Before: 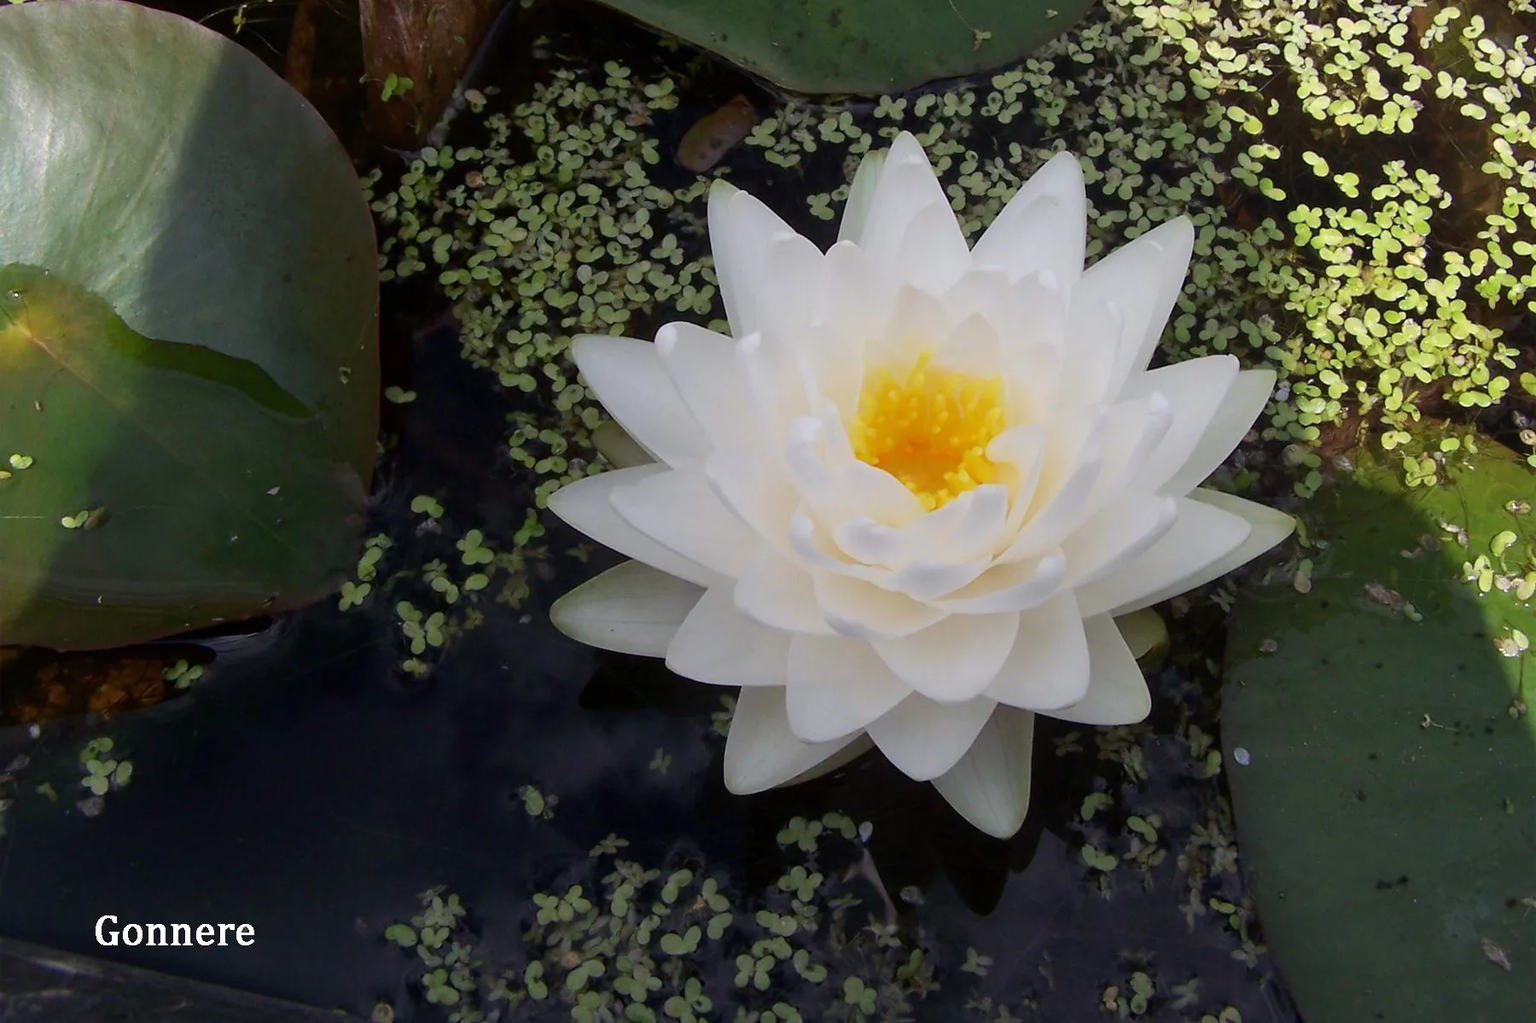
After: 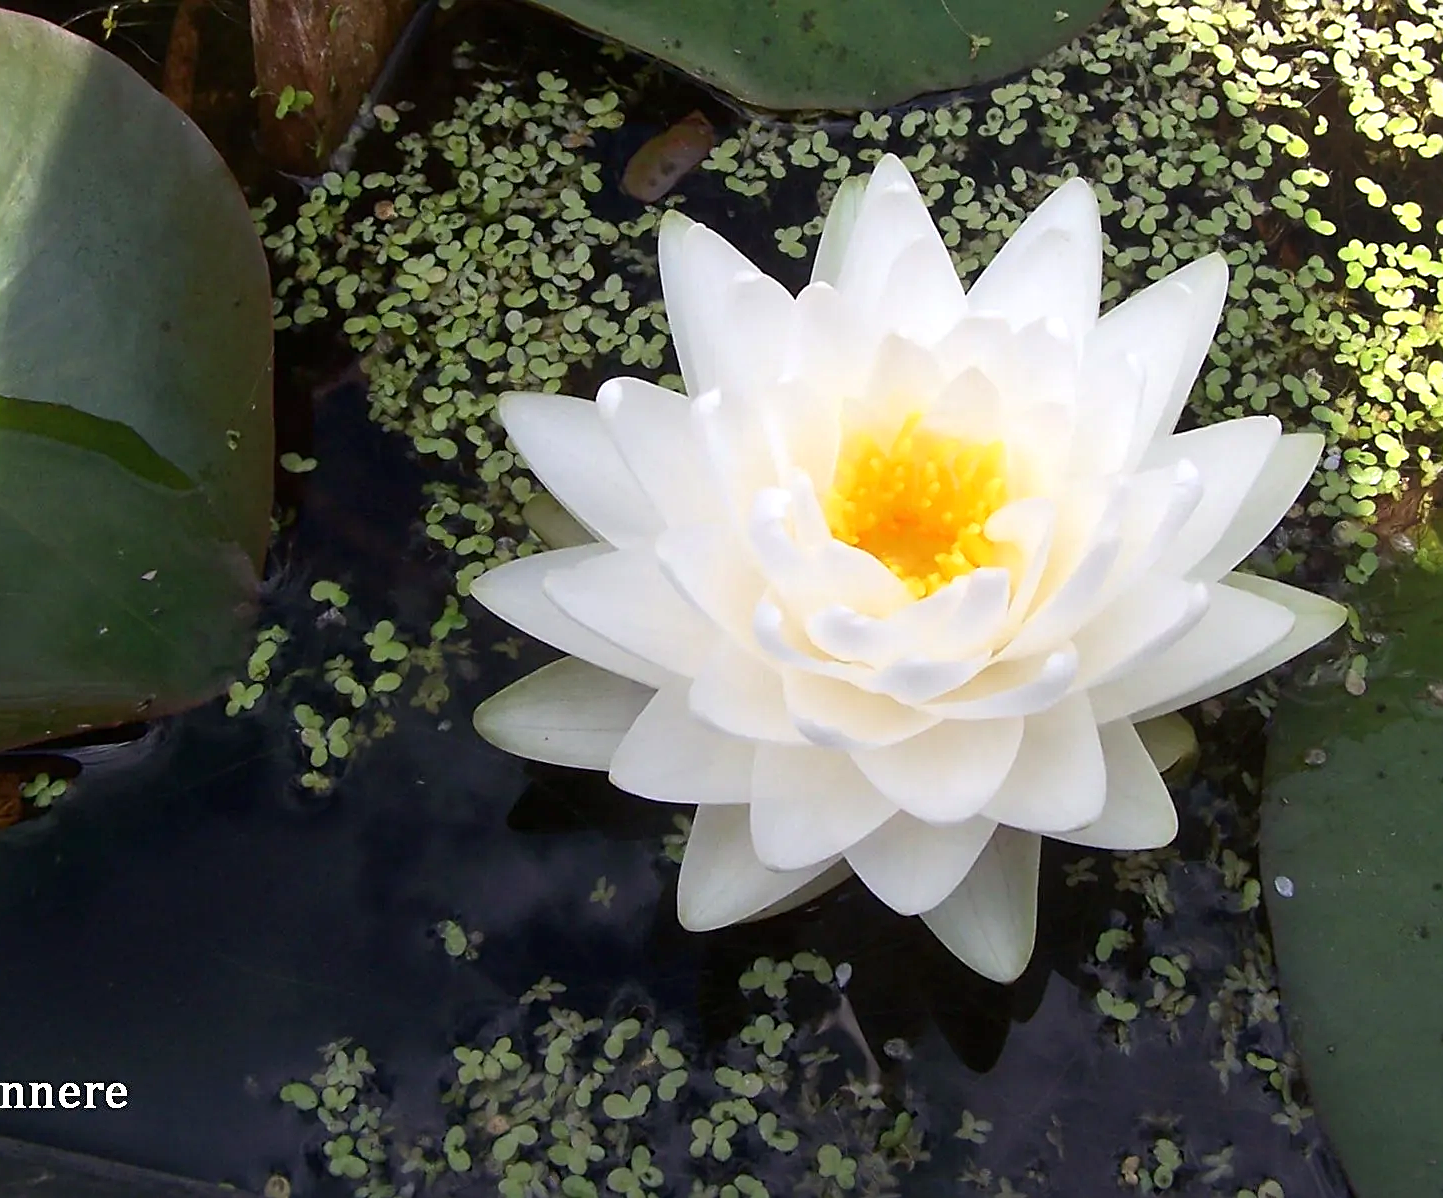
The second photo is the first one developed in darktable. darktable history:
sharpen: on, module defaults
exposure: black level correction 0, exposure 0.698 EV, compensate highlight preservation false
crop and rotate: left 9.542%, right 10.245%
